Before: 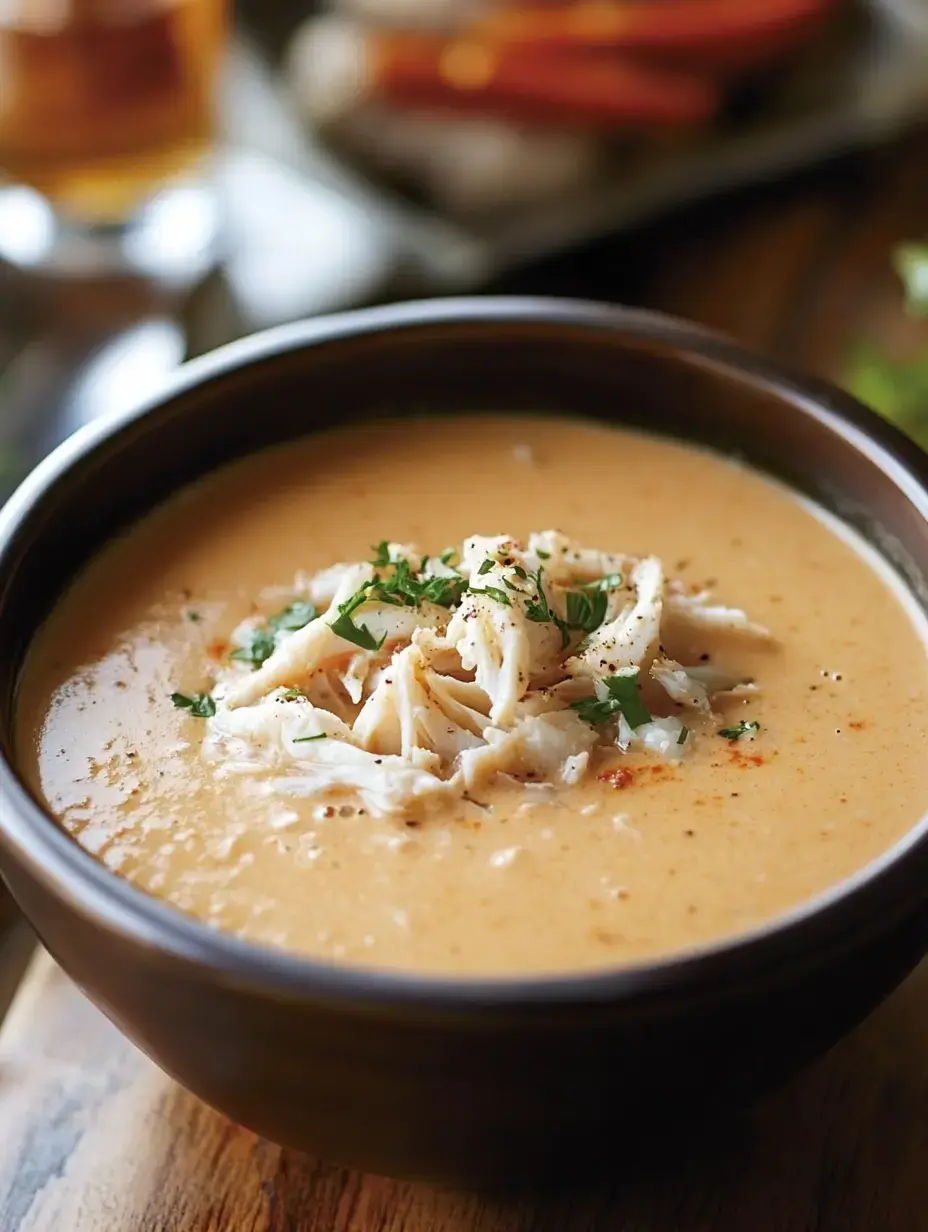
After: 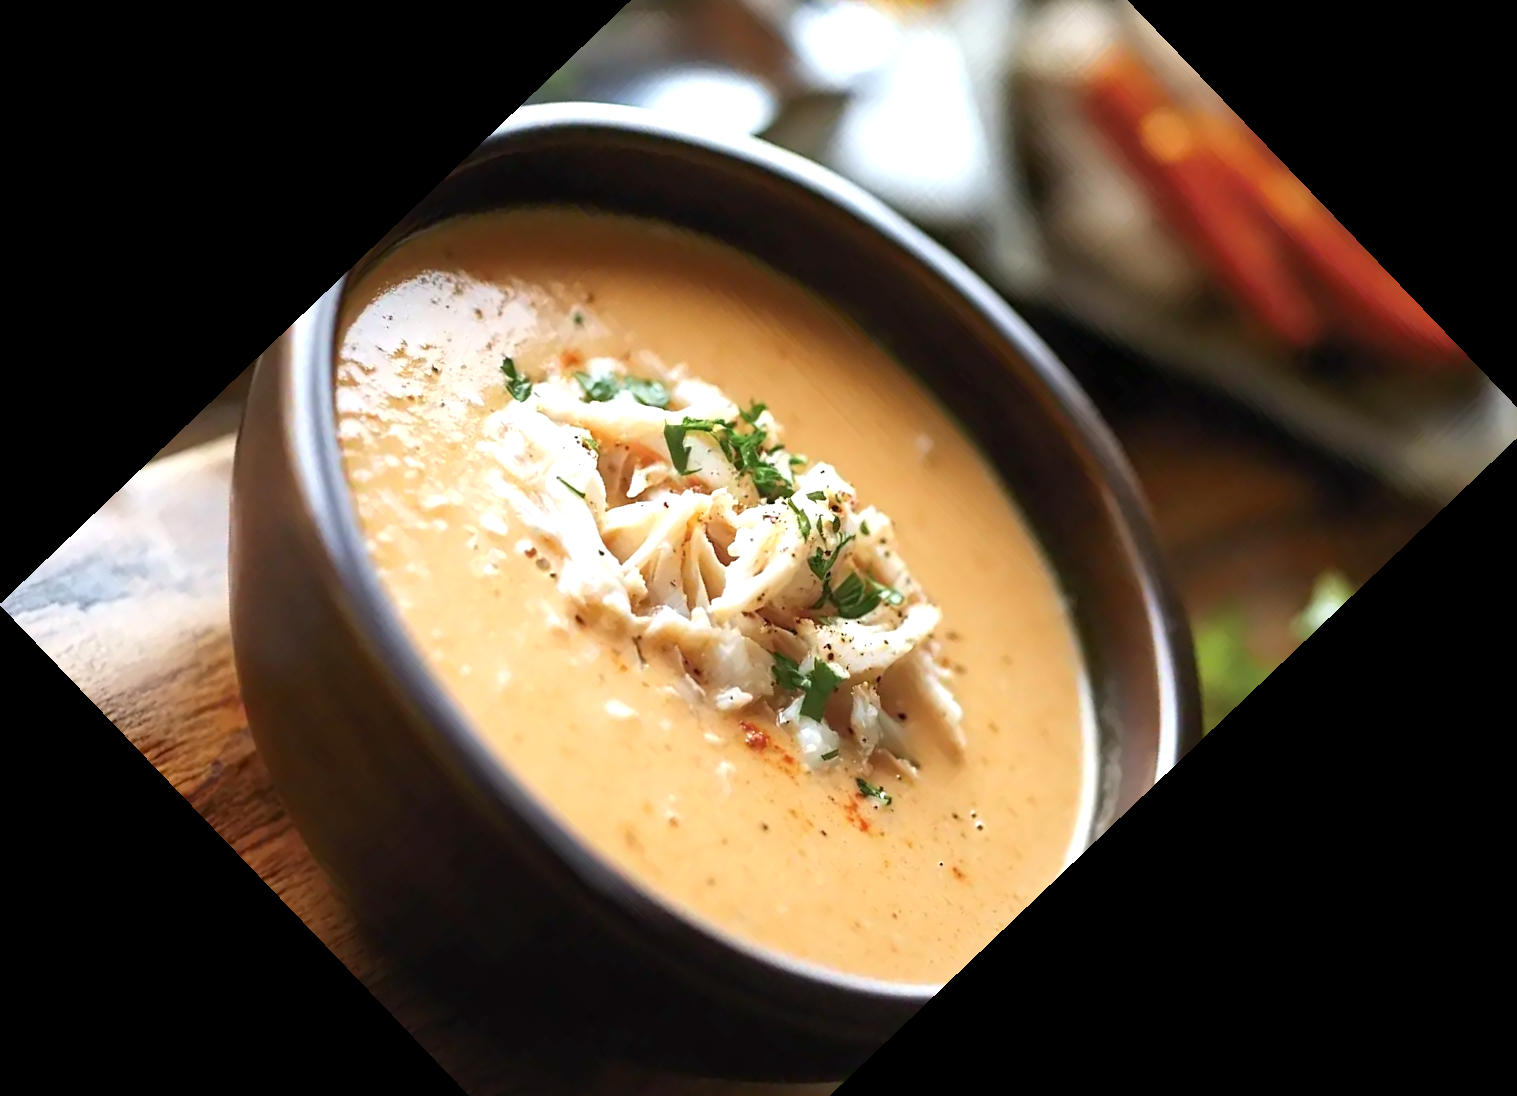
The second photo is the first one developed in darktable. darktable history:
crop and rotate: angle -46.26°, top 16.234%, right 0.912%, bottom 11.704%
exposure: exposure 0.564 EV, compensate highlight preservation false
